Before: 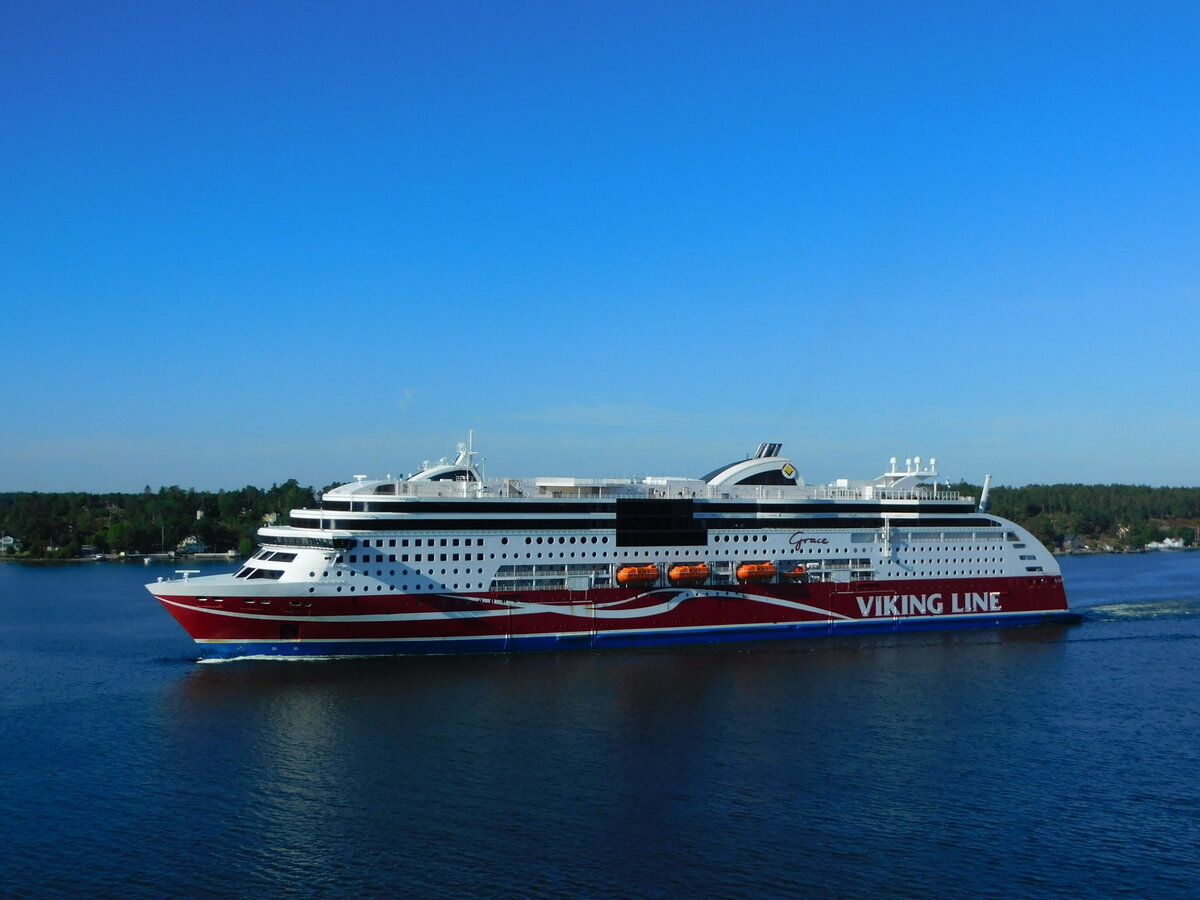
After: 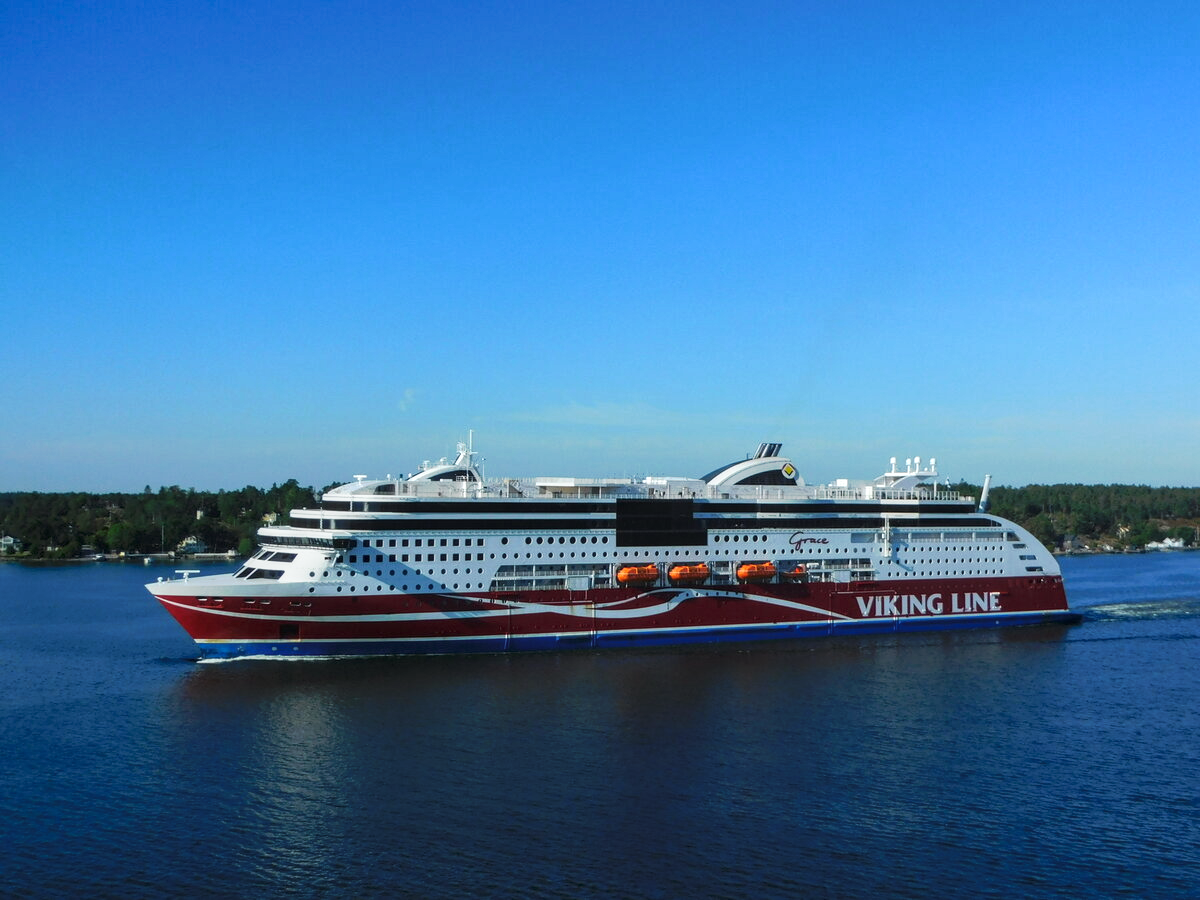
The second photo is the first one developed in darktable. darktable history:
tone curve: curves: ch0 [(0, 0) (0.003, 0.024) (0.011, 0.029) (0.025, 0.044) (0.044, 0.072) (0.069, 0.104) (0.1, 0.131) (0.136, 0.159) (0.177, 0.191) (0.224, 0.245) (0.277, 0.298) (0.335, 0.354) (0.399, 0.428) (0.468, 0.503) (0.543, 0.596) (0.623, 0.684) (0.709, 0.781) (0.801, 0.843) (0.898, 0.946) (1, 1)], preserve colors none
local contrast: on, module defaults
